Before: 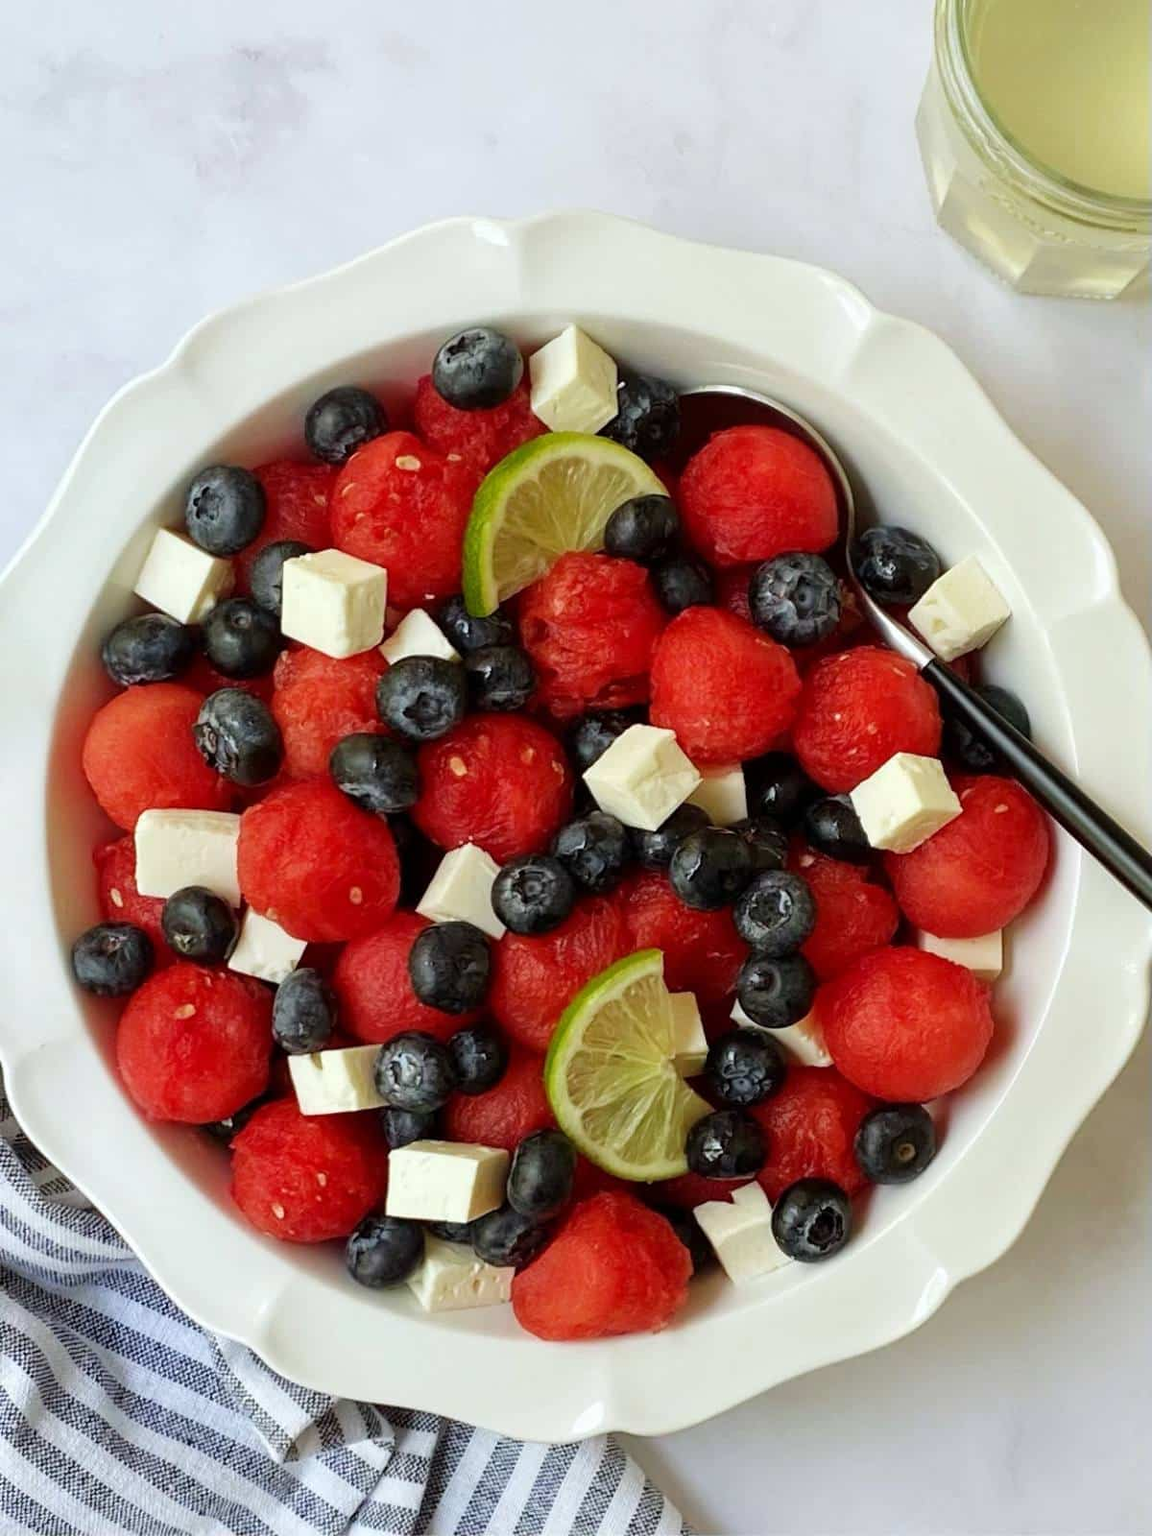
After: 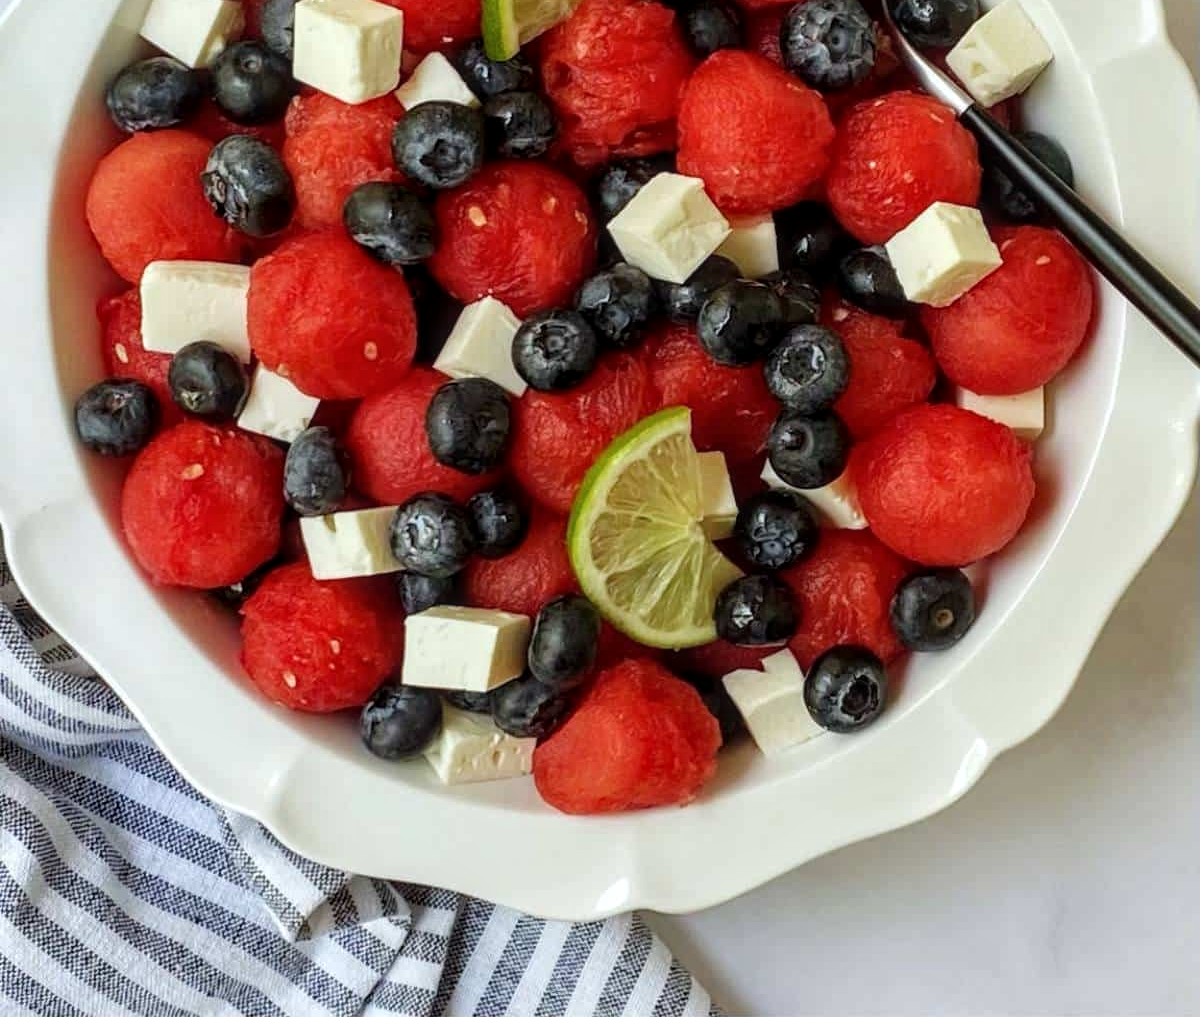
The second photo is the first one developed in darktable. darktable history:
local contrast: on, module defaults
crop and rotate: top 36.435%
